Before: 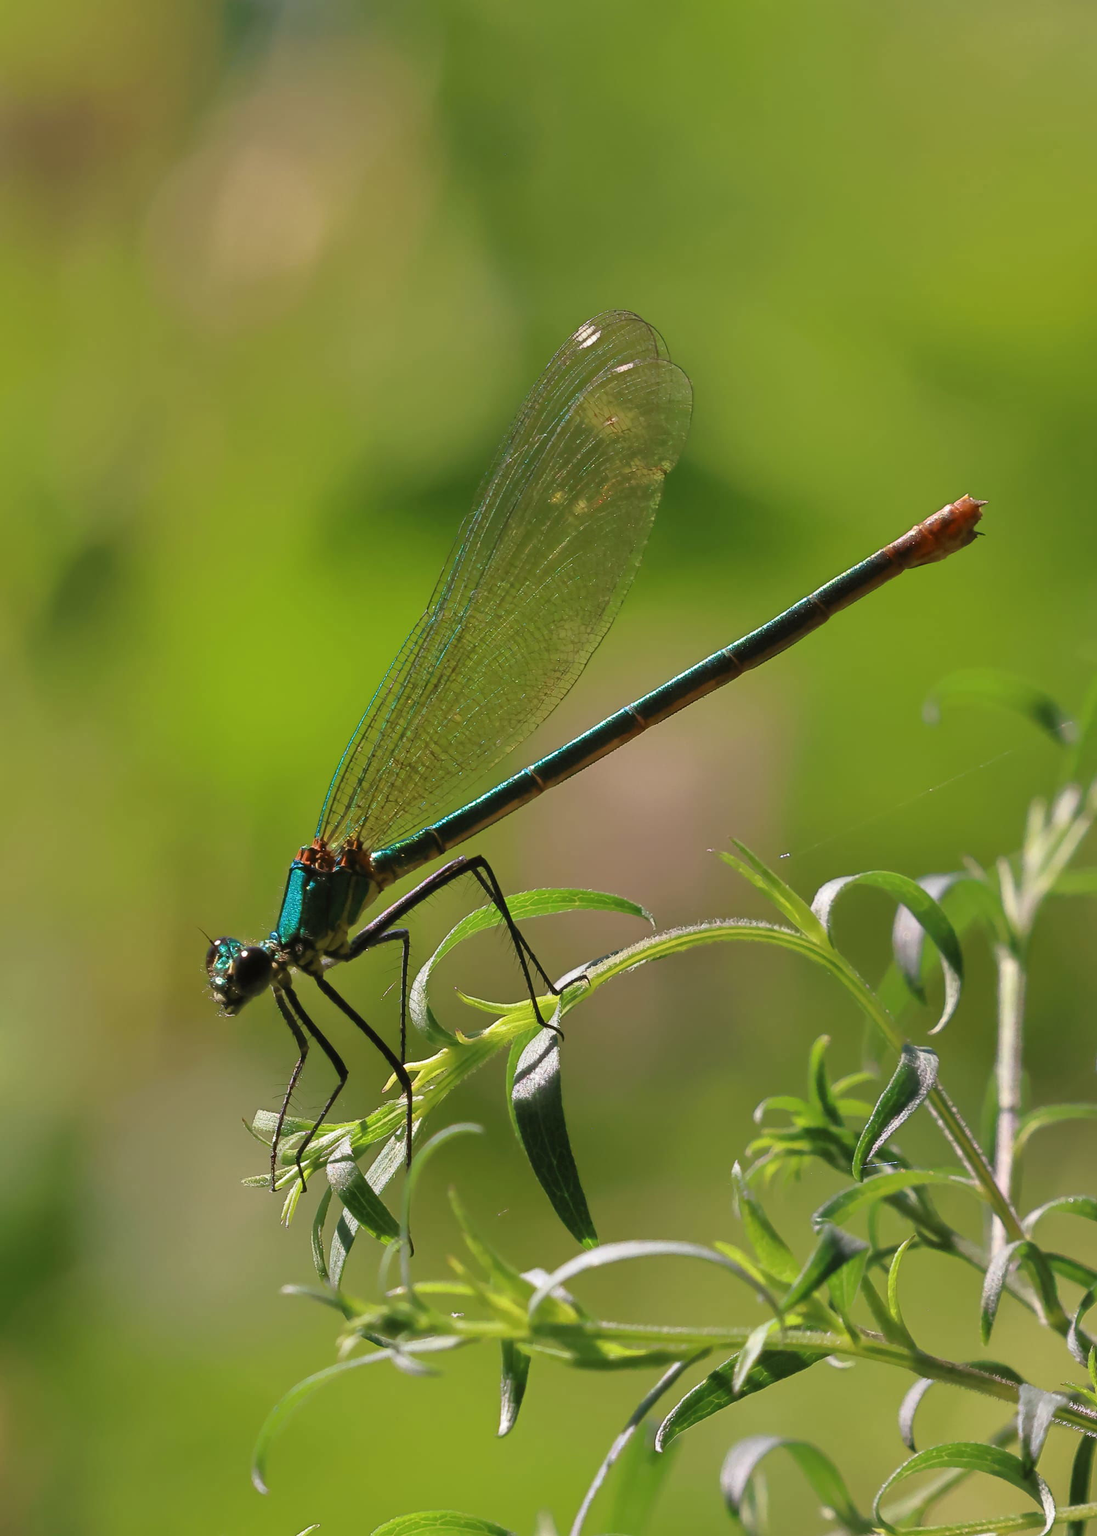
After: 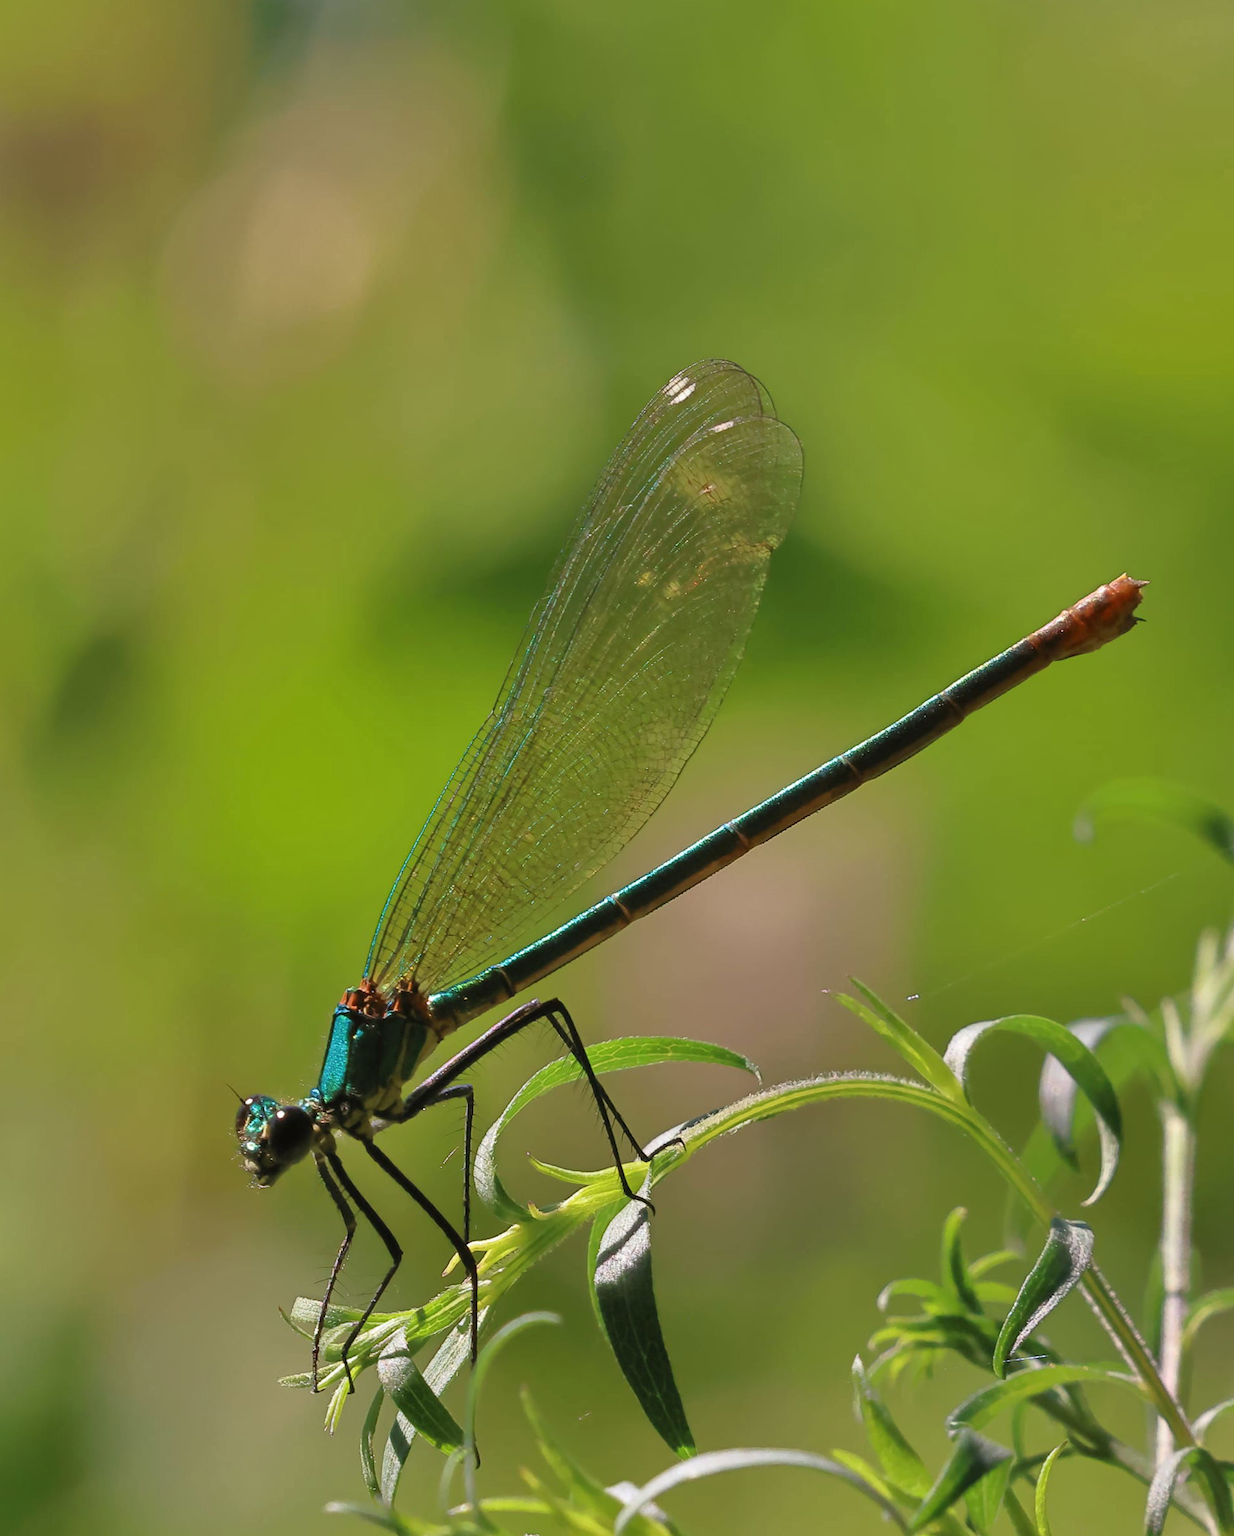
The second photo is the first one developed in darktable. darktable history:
shadows and highlights: low approximation 0.01, soften with gaussian
crop and rotate: angle 0.2°, left 0.275%, right 3.127%, bottom 14.18%
